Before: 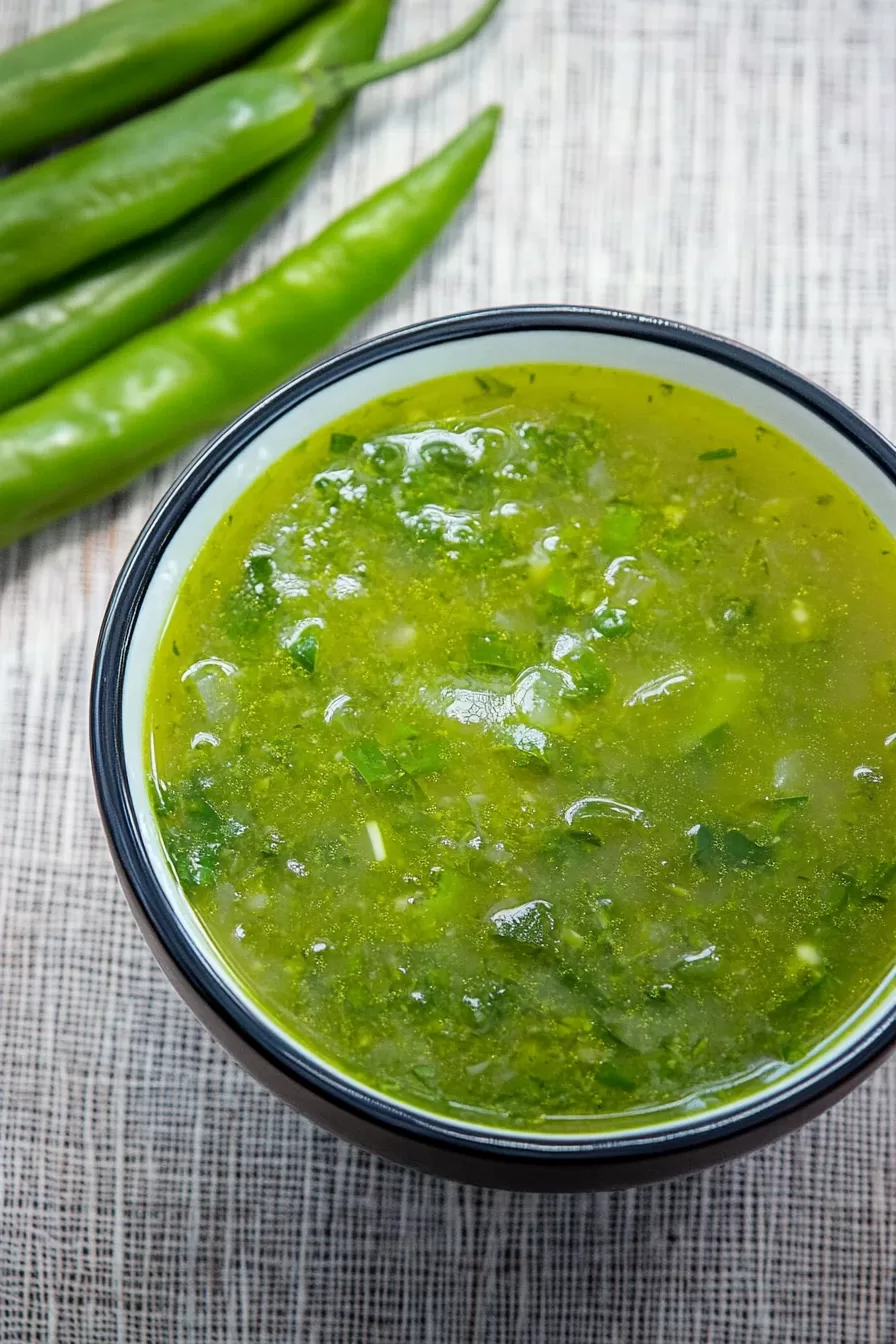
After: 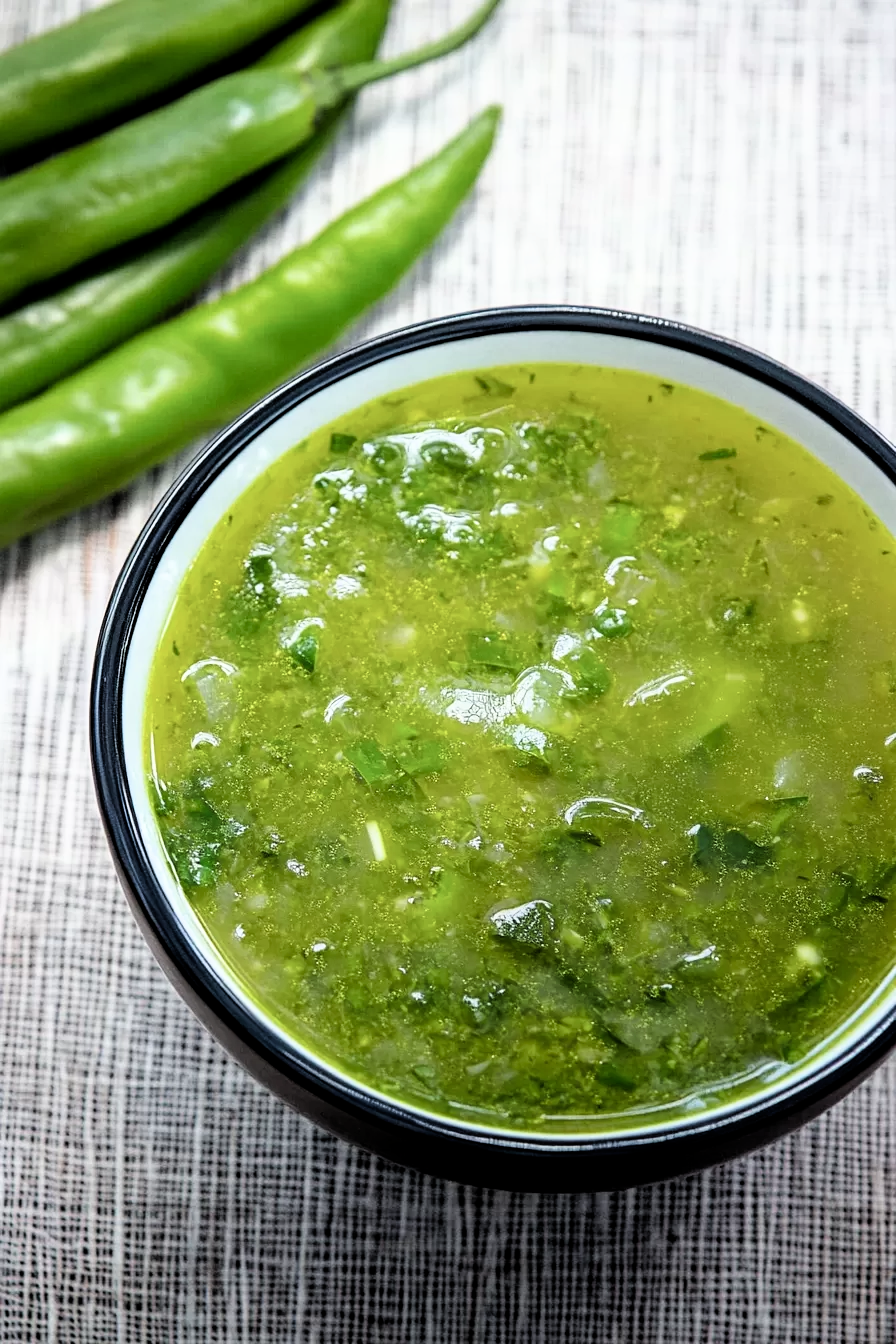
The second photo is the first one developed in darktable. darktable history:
filmic rgb: black relative exposure -5.61 EV, white relative exposure 2.49 EV, target black luminance 0%, hardness 4.54, latitude 67.1%, contrast 1.454, shadows ↔ highlights balance -4.26%
